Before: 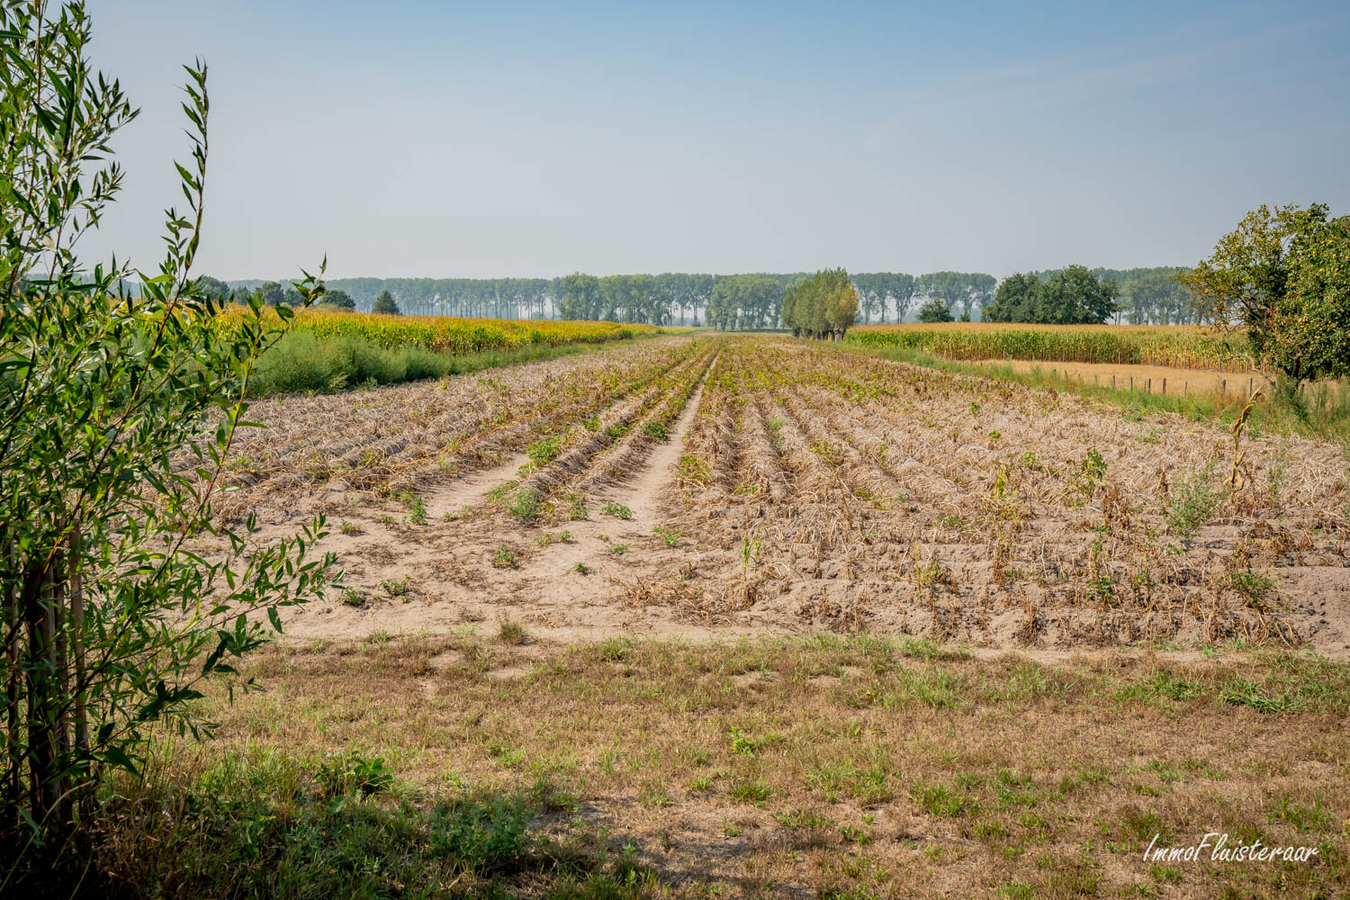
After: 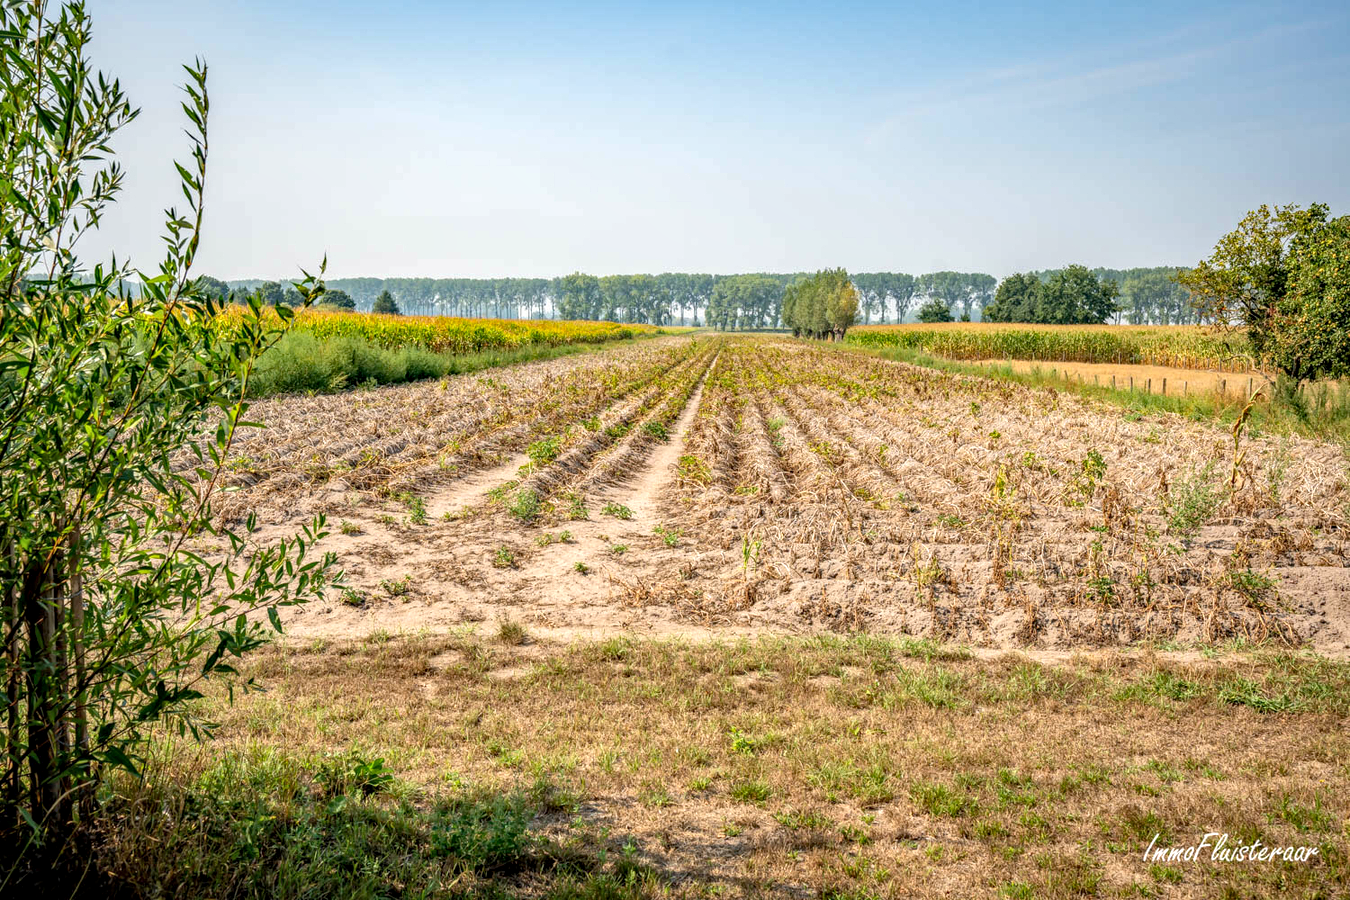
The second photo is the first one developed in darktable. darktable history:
exposure: black level correction 0.001, exposure 0.499 EV, compensate highlight preservation false
haze removal: compatibility mode true, adaptive false
local contrast: on, module defaults
